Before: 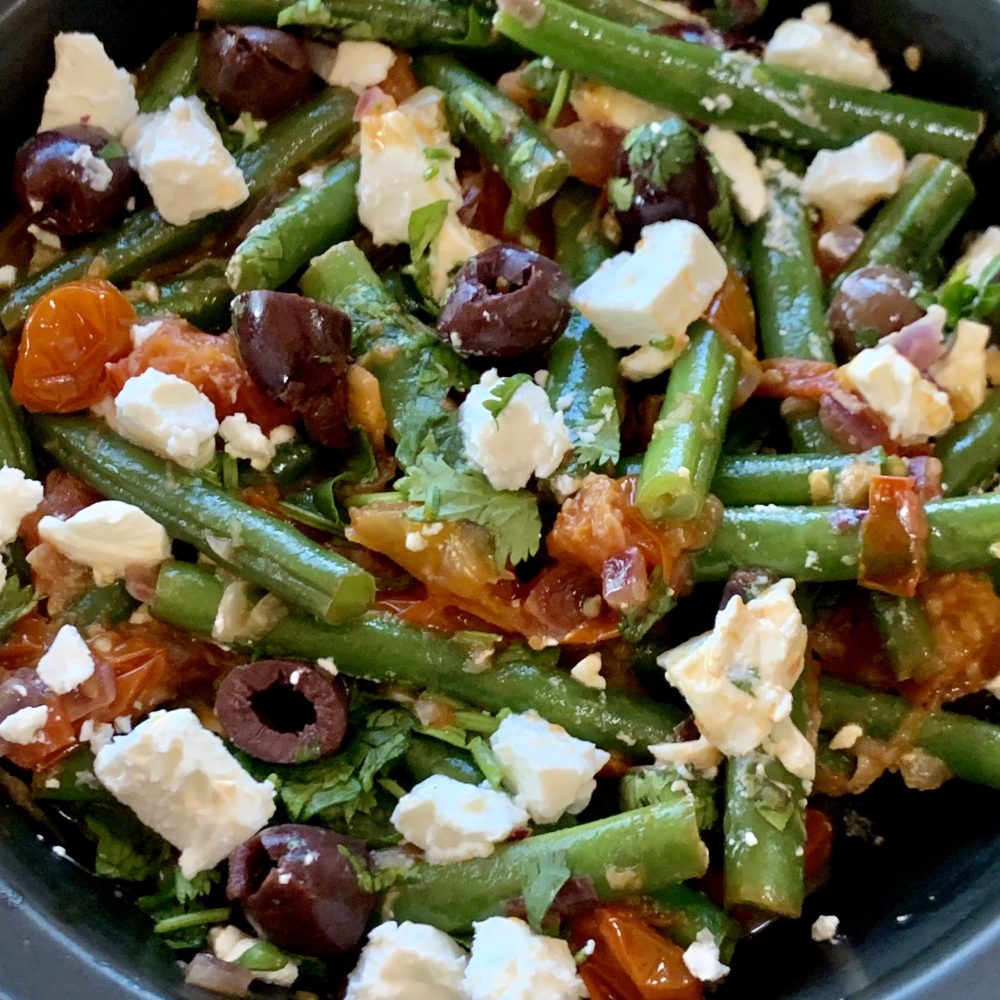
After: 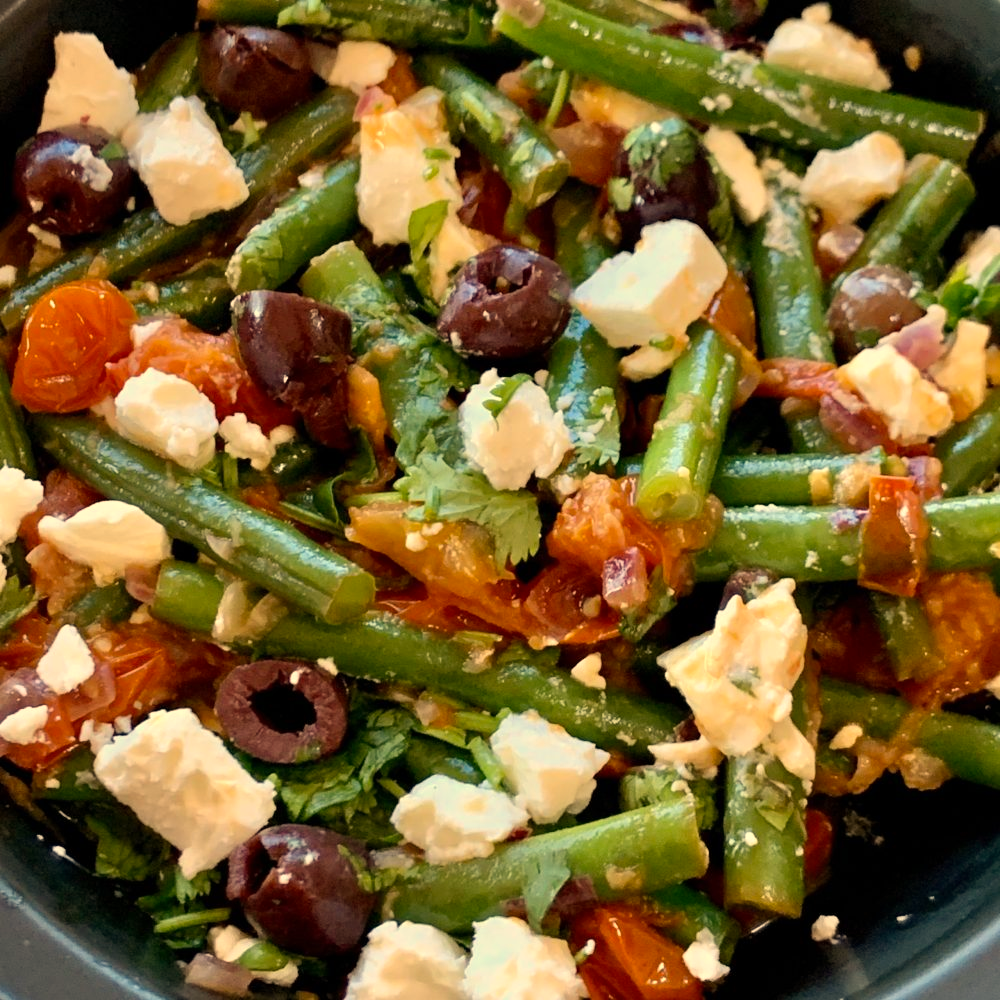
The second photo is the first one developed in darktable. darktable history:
color balance: output saturation 110%
white balance: red 1.138, green 0.996, blue 0.812
